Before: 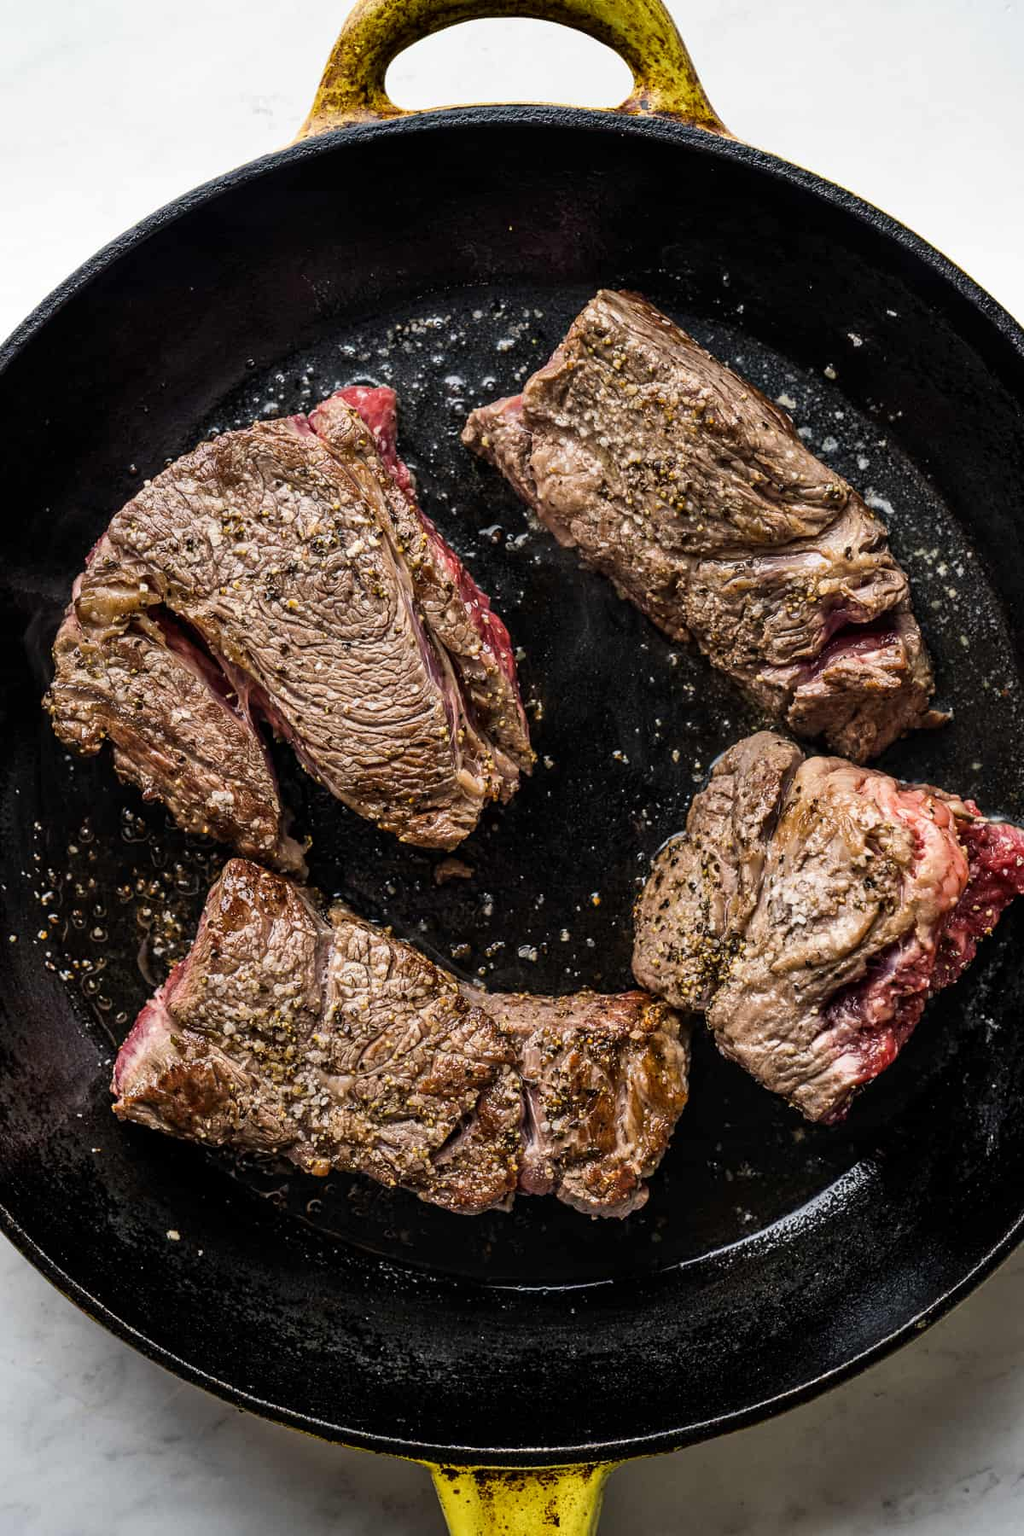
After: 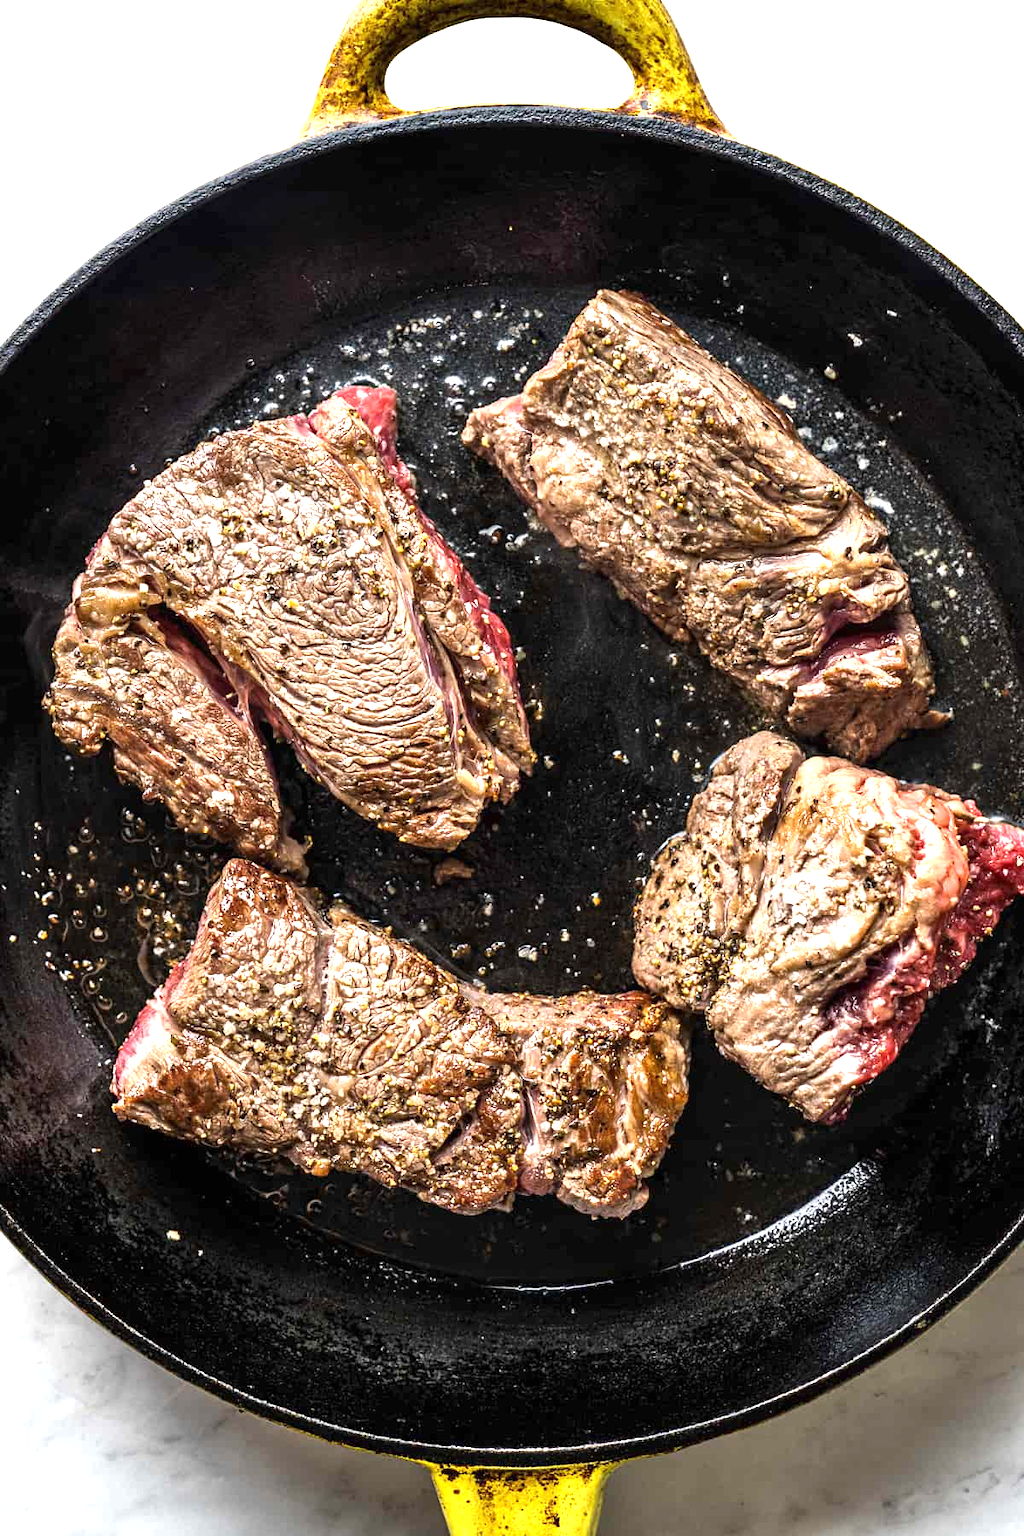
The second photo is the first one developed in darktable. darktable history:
exposure: black level correction 0, exposure 1.169 EV, compensate highlight preservation false
levels: black 0.043%
